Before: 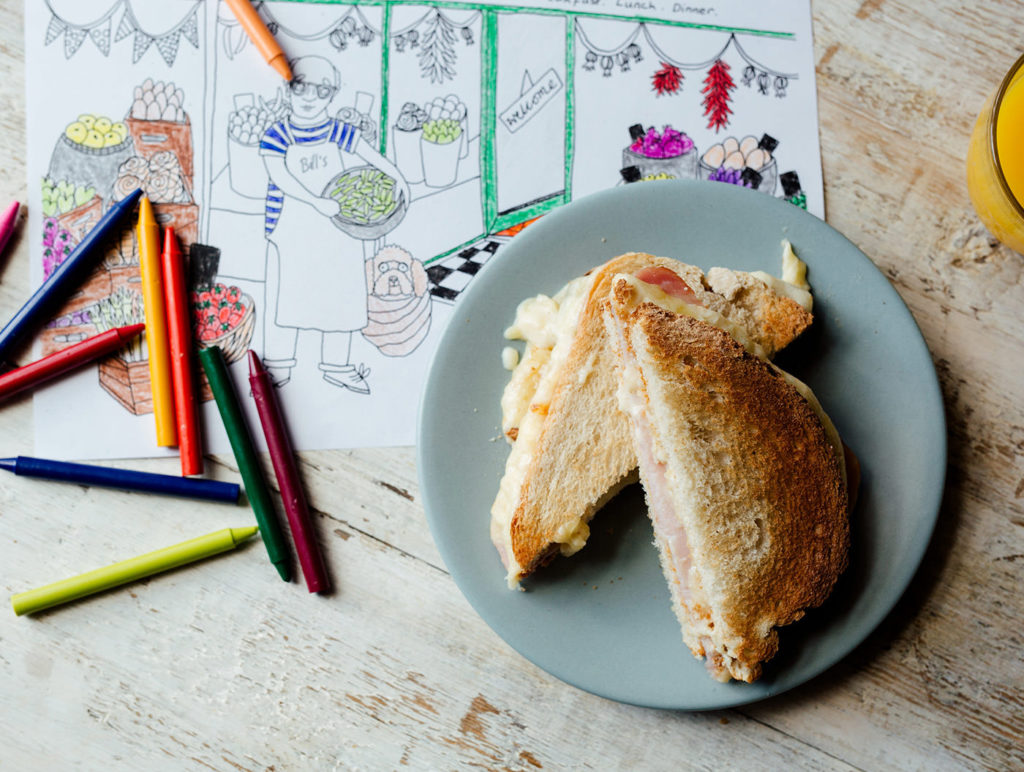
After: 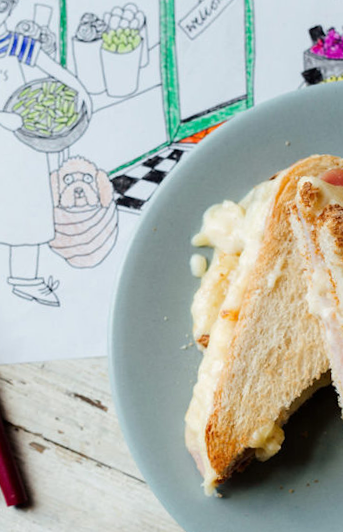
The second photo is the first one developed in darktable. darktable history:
crop and rotate: left 29.476%, top 10.214%, right 35.32%, bottom 17.333%
rotate and perspective: rotation -2.12°, lens shift (vertical) 0.009, lens shift (horizontal) -0.008, automatic cropping original format, crop left 0.036, crop right 0.964, crop top 0.05, crop bottom 0.959
